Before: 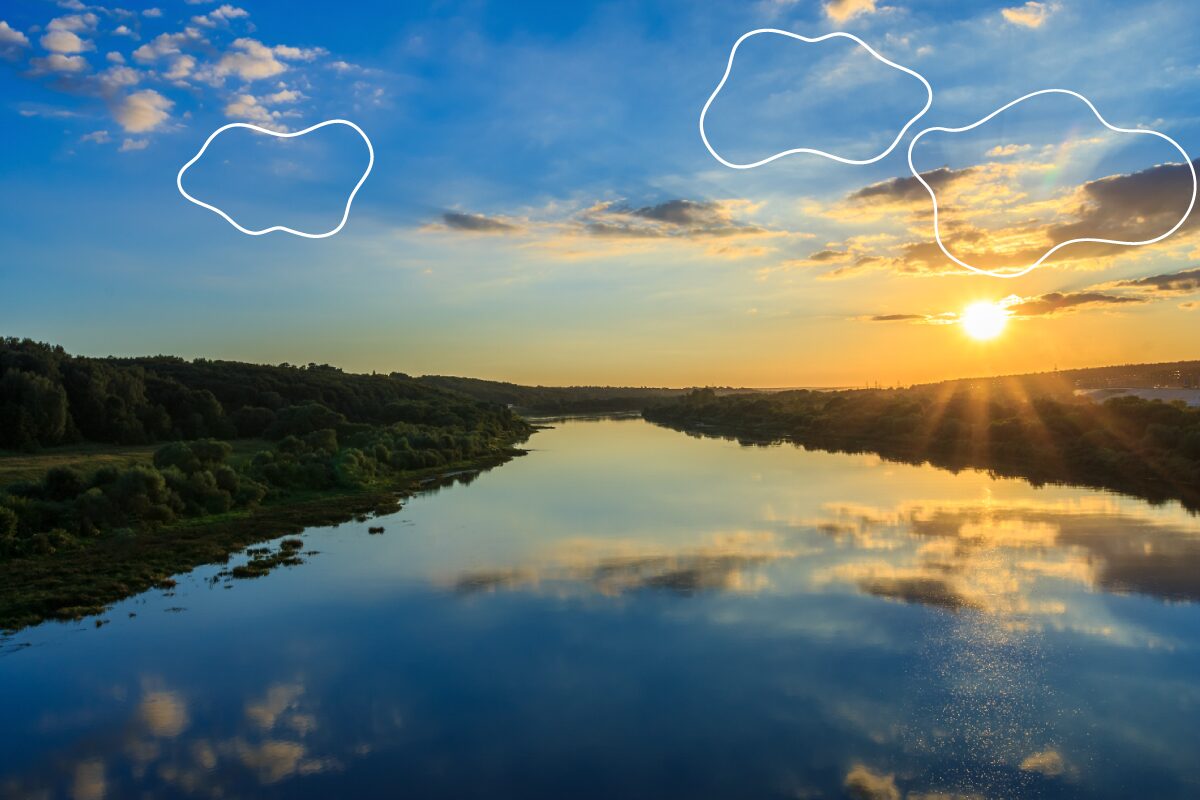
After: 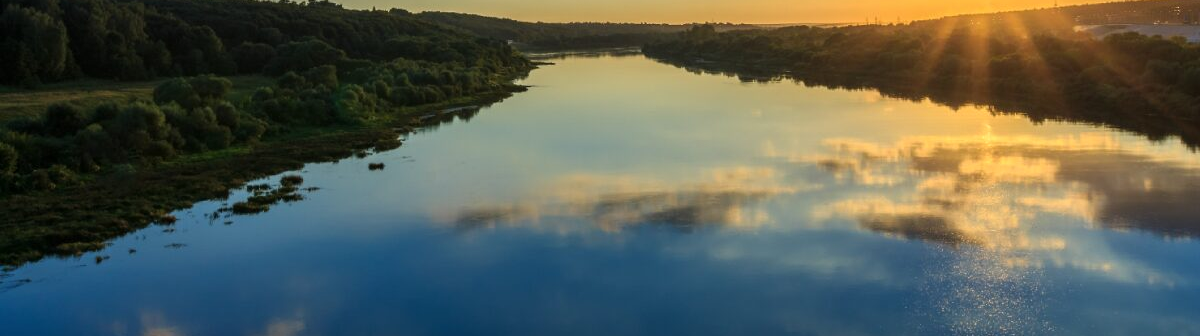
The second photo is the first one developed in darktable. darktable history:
shadows and highlights: shadows 12, white point adjustment 1.2, soften with gaussian
crop: top 45.551%, bottom 12.262%
